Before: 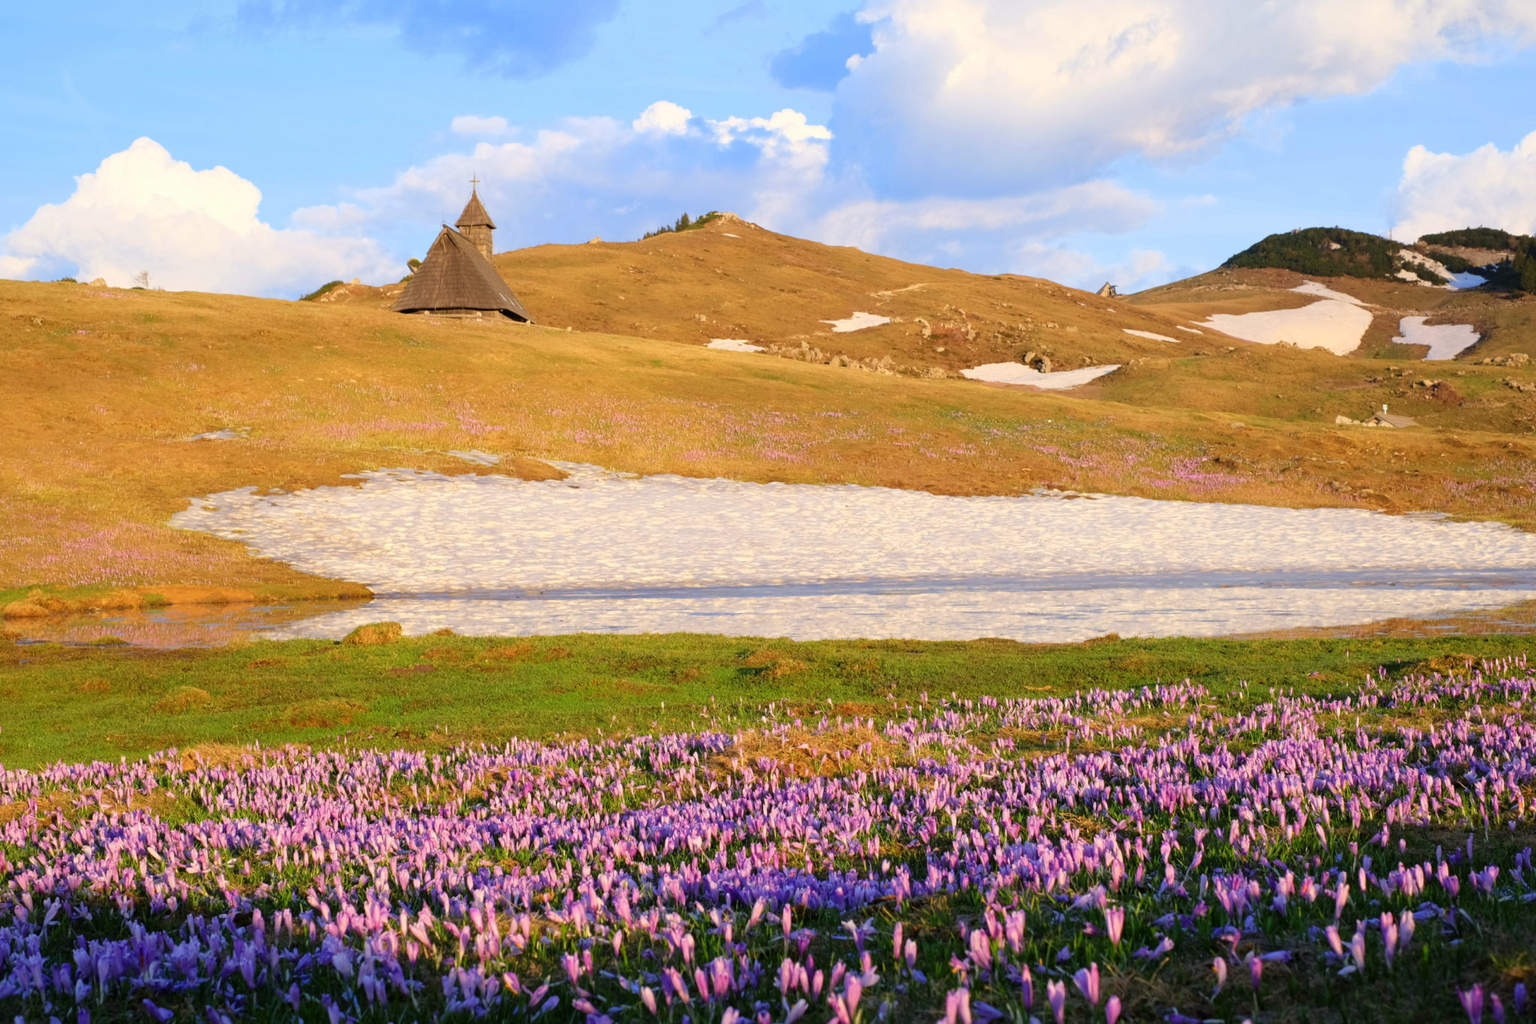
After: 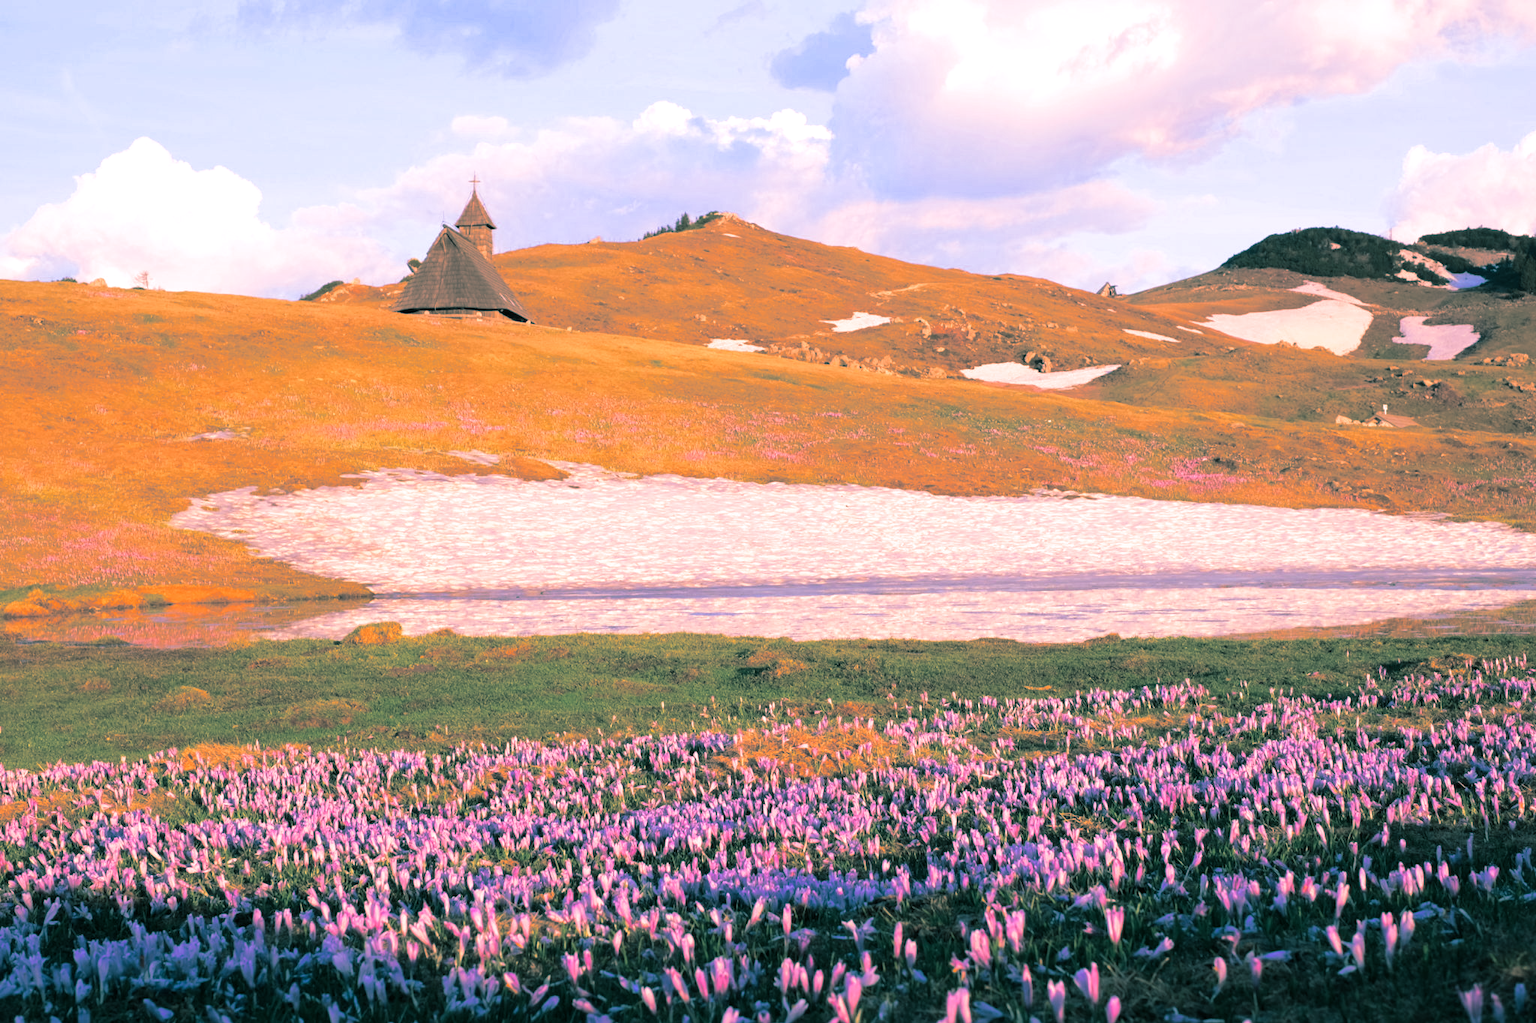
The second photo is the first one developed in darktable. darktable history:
white balance: red 1.188, blue 1.11
split-toning: shadows › hue 186.43°, highlights › hue 49.29°, compress 30.29%
